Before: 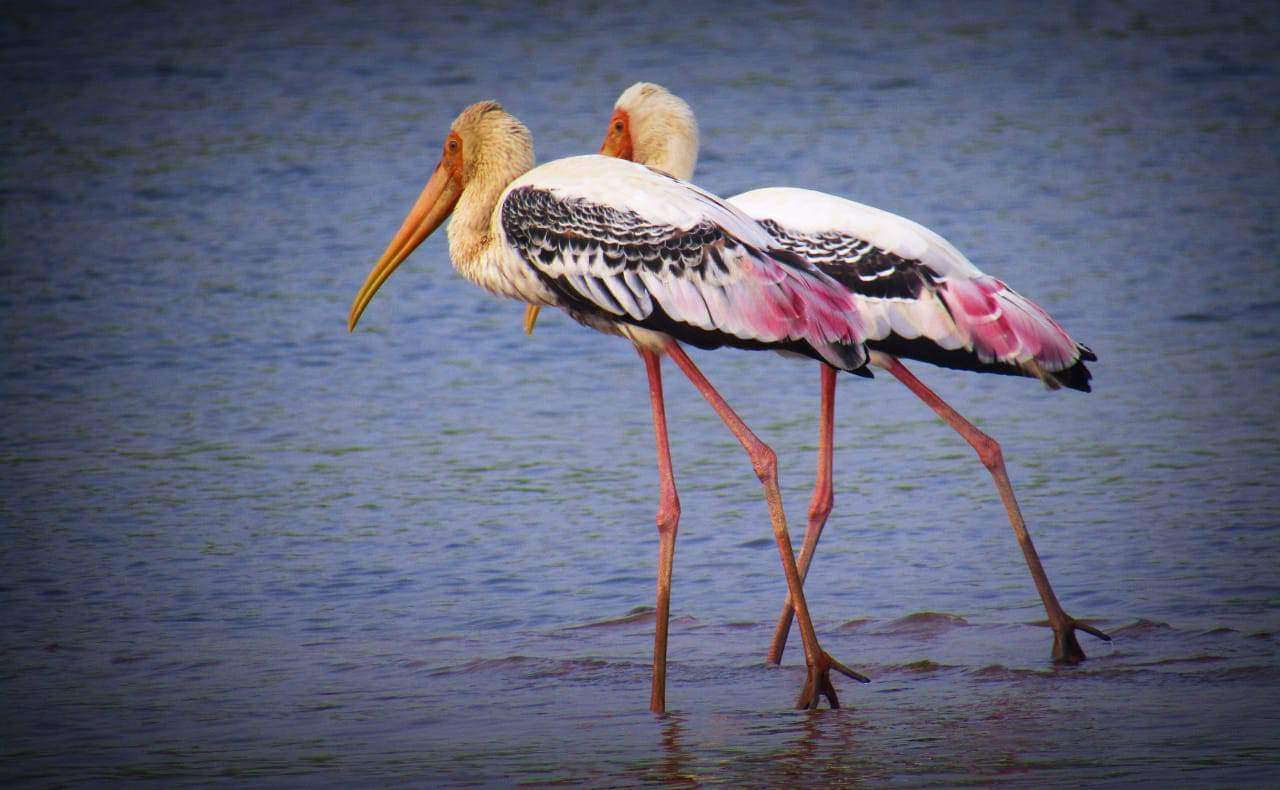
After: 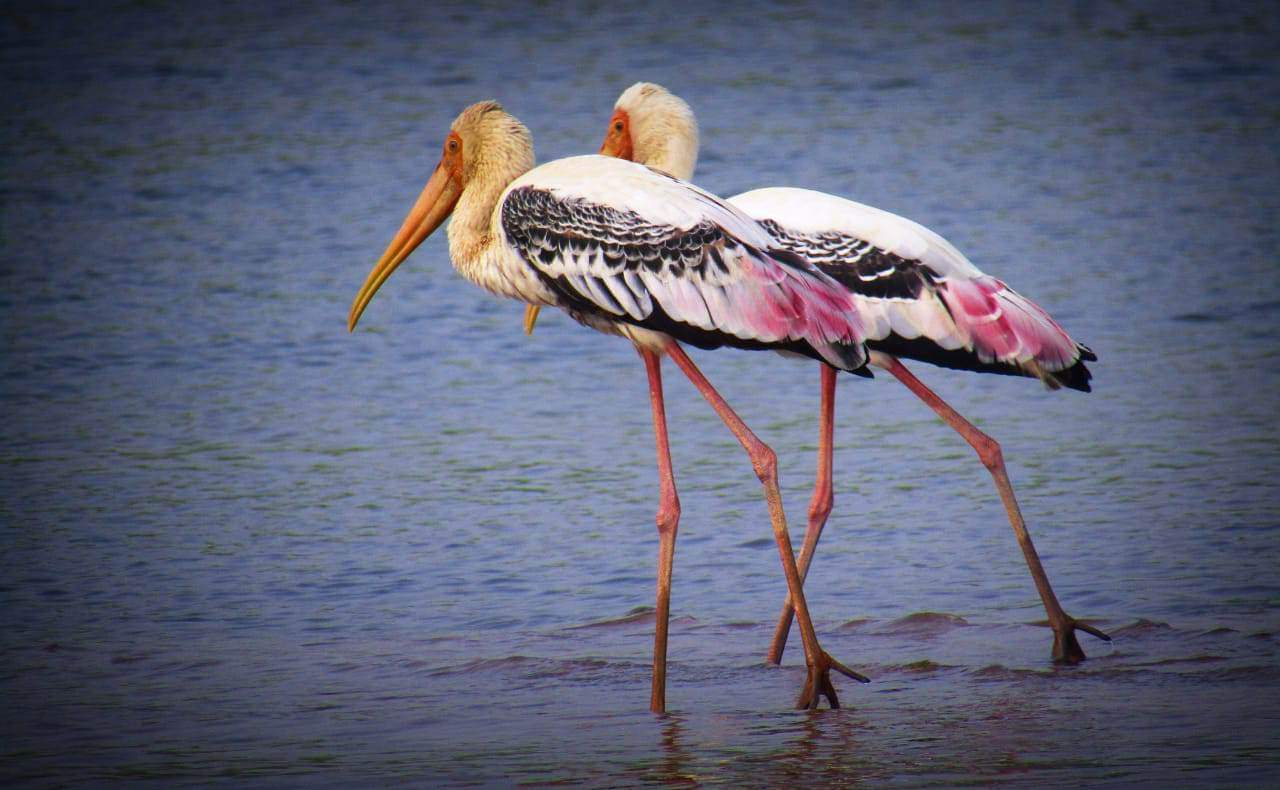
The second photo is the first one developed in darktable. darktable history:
shadows and highlights: shadows -29.34, highlights 30.59
